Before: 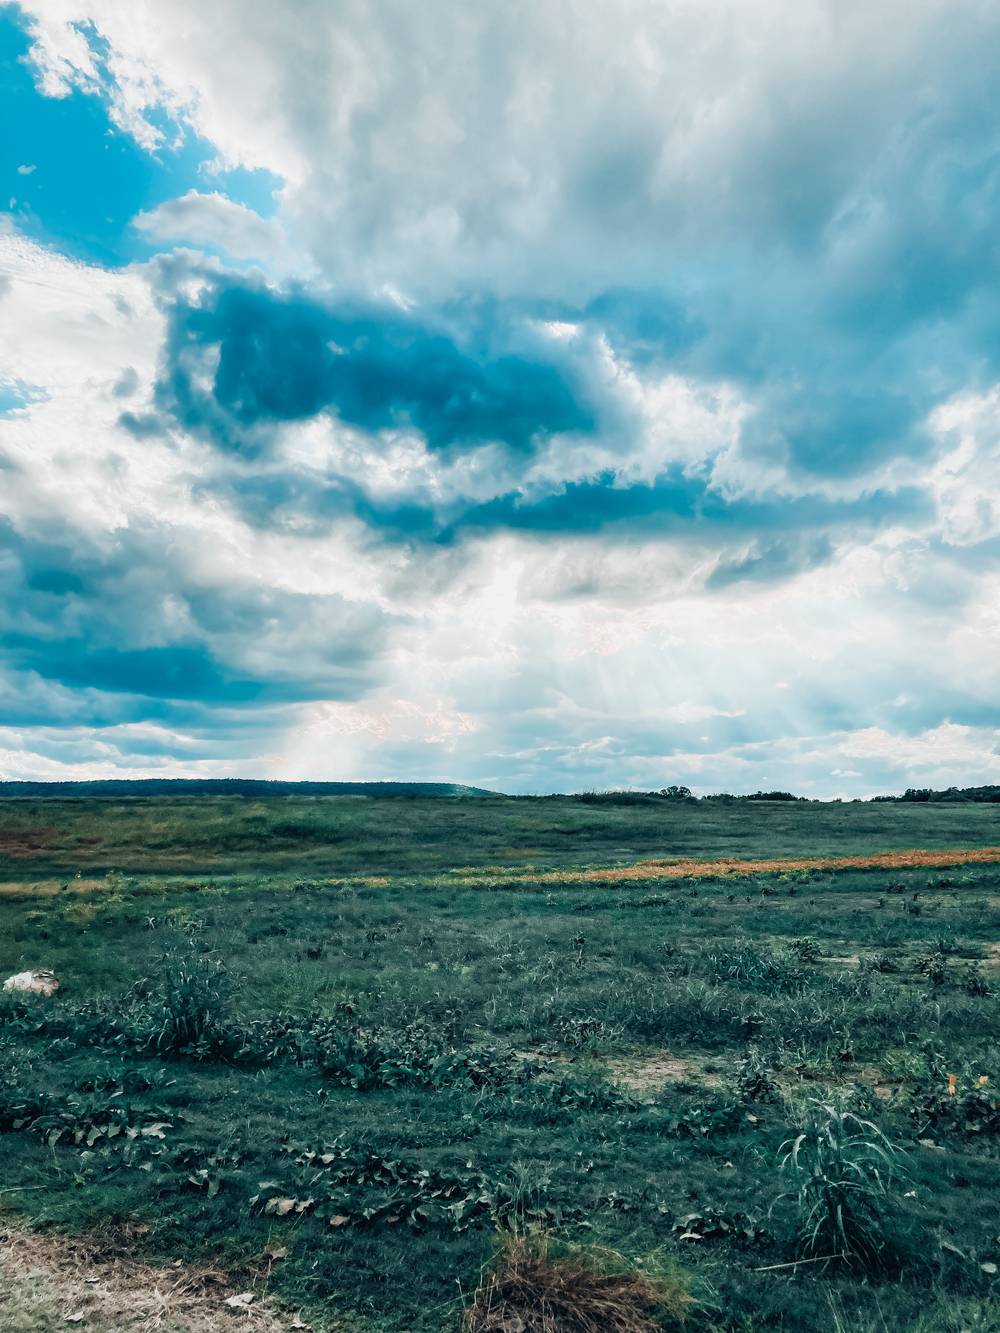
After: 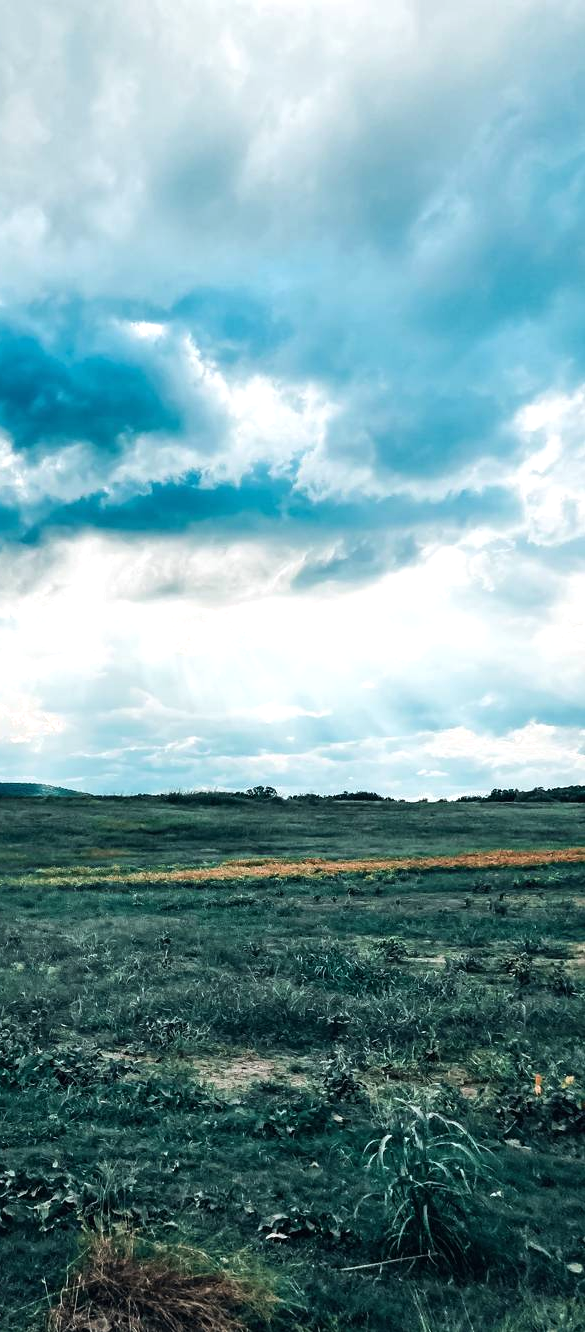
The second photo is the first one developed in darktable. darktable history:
crop: left 41.402%
tone equalizer: -8 EV -0.417 EV, -7 EV -0.389 EV, -6 EV -0.333 EV, -5 EV -0.222 EV, -3 EV 0.222 EV, -2 EV 0.333 EV, -1 EV 0.389 EV, +0 EV 0.417 EV, edges refinement/feathering 500, mask exposure compensation -1.57 EV, preserve details no
